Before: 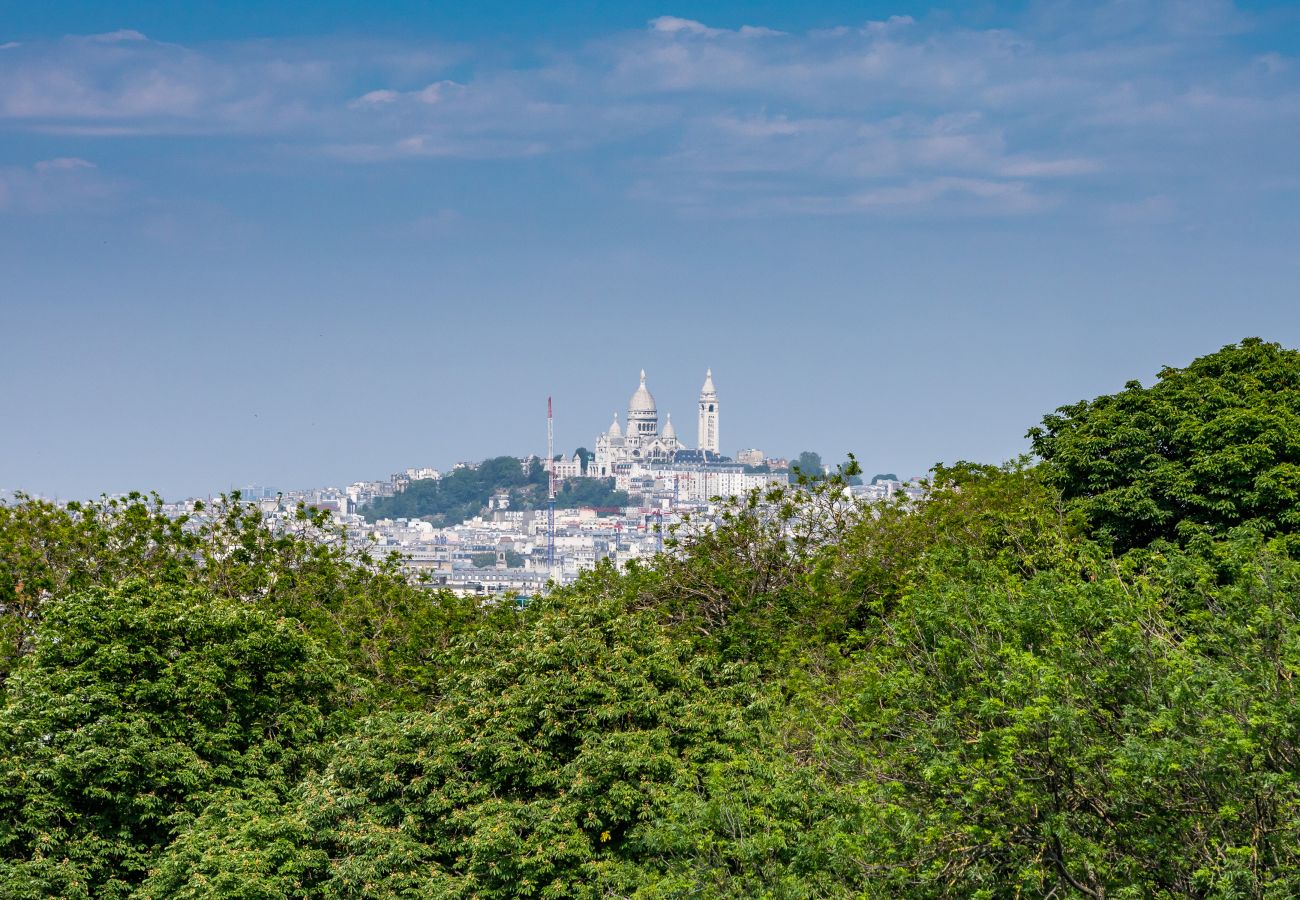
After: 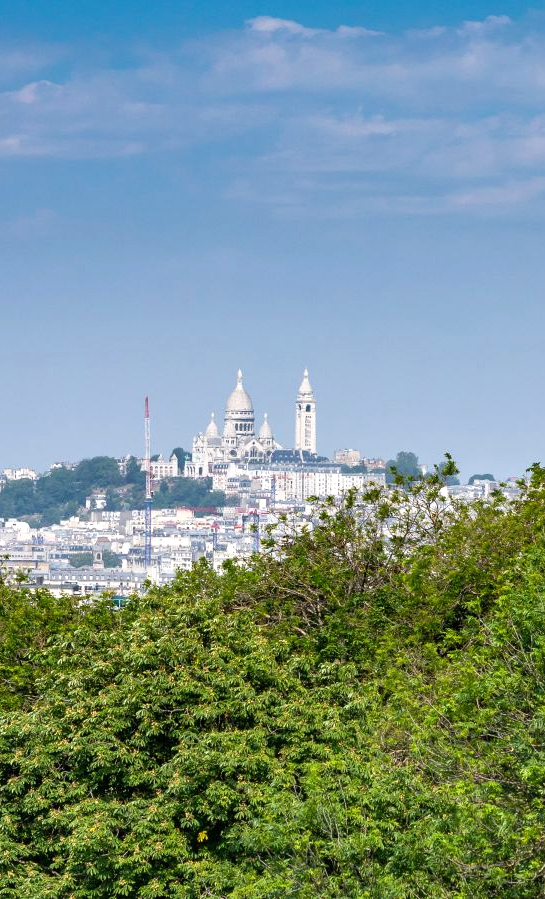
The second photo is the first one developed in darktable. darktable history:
crop: left 31.072%, right 26.938%
tone equalizer: on, module defaults
exposure: exposure 0.292 EV, compensate highlight preservation false
